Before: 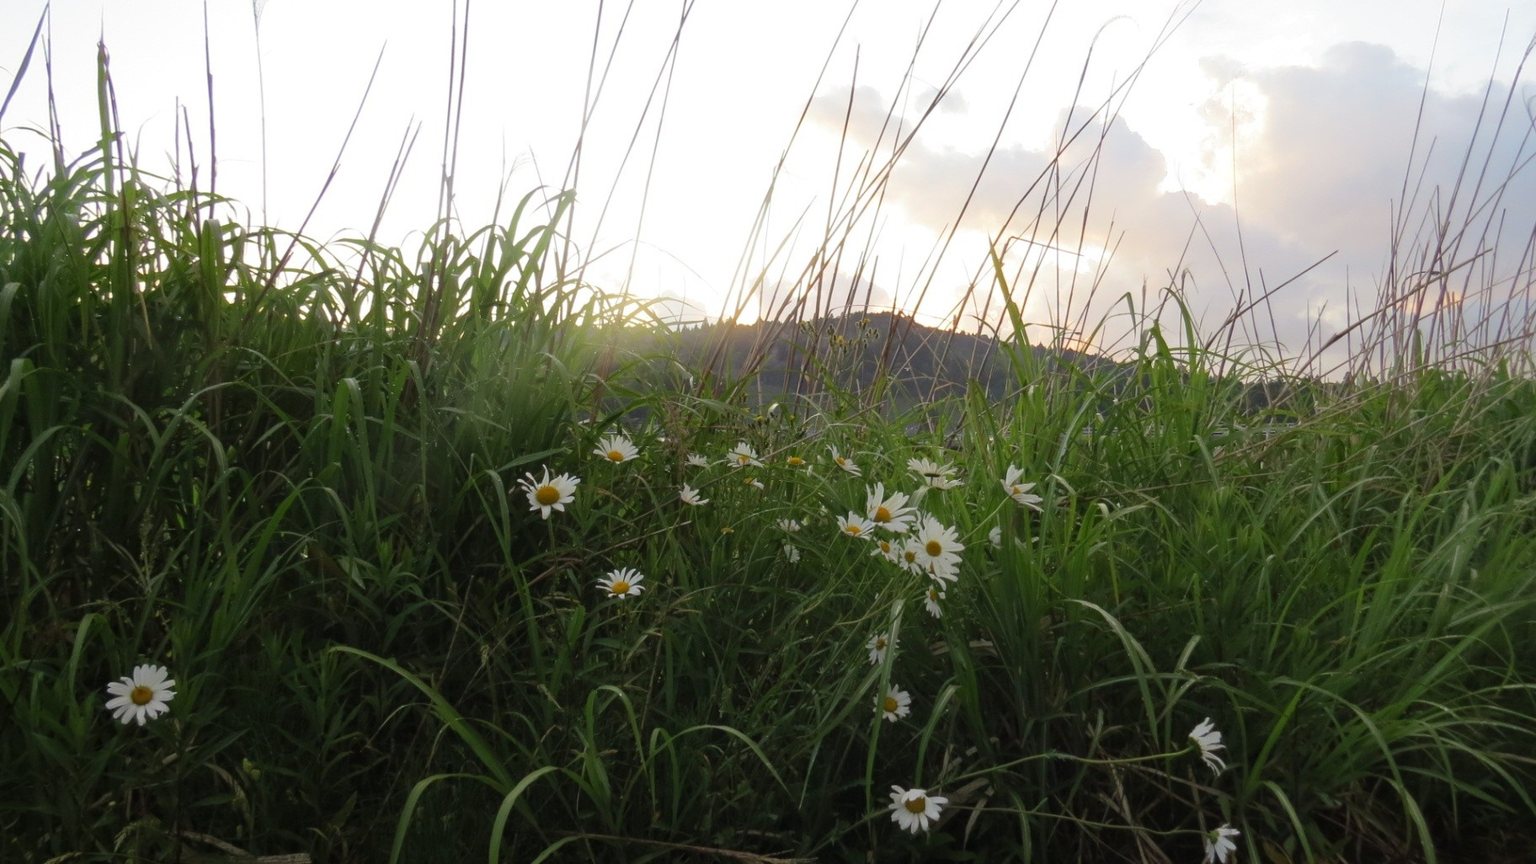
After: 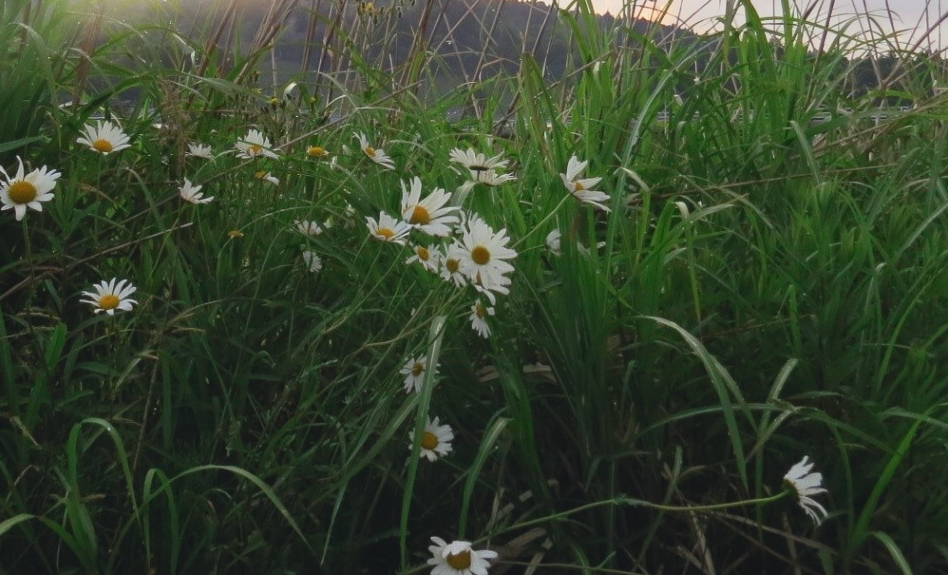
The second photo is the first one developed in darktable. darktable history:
crop: left 34.453%, top 38.648%, right 13.567%, bottom 5.264%
tone curve: curves: ch0 [(0, 0.045) (0.155, 0.169) (0.46, 0.466) (0.751, 0.788) (1, 0.961)]; ch1 [(0, 0) (0.43, 0.408) (0.472, 0.469) (0.505, 0.503) (0.553, 0.555) (0.592, 0.581) (1, 1)]; ch2 [(0, 0) (0.505, 0.495) (0.579, 0.569) (1, 1)], color space Lab, independent channels, preserve colors none
